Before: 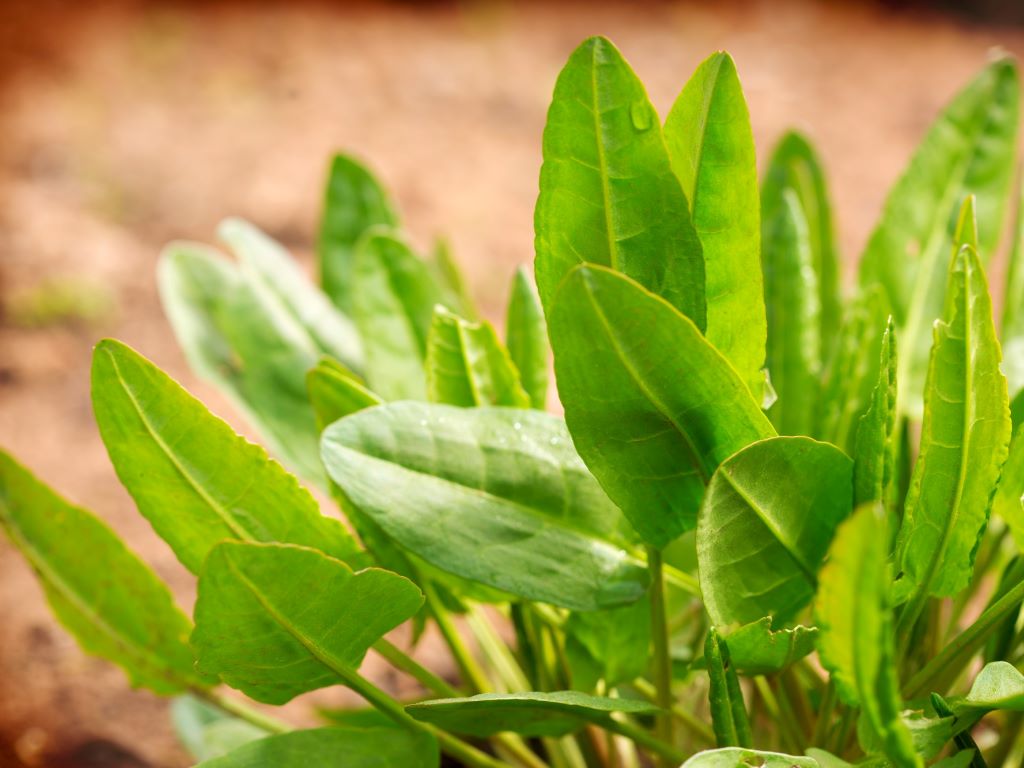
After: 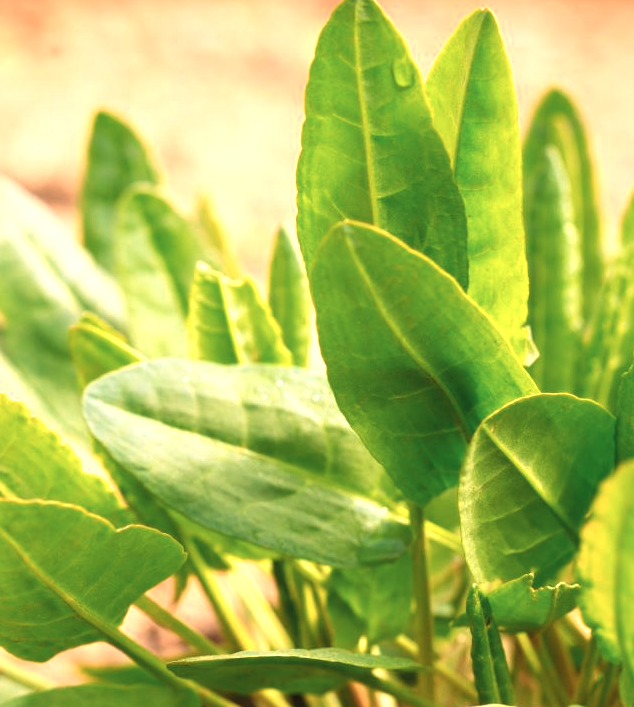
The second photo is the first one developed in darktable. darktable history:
color balance rgb: highlights gain › chroma 2.135%, highlights gain › hue 75.15°, global offset › luminance 0.487%, global offset › hue 170.83°, perceptual saturation grading › global saturation 0.288%, perceptual brilliance grading › global brilliance 2.666%, perceptual brilliance grading › highlights -2.951%, perceptual brilliance grading › shadows 3.618%, global vibrance 20%
velvia: on, module defaults
crop and rotate: left 23.283%, top 5.632%, right 14.747%, bottom 2.255%
color zones: curves: ch0 [(0.018, 0.548) (0.197, 0.654) (0.425, 0.447) (0.605, 0.658) (0.732, 0.579)]; ch1 [(0.105, 0.531) (0.224, 0.531) (0.386, 0.39) (0.618, 0.456) (0.732, 0.456) (0.956, 0.421)]; ch2 [(0.039, 0.583) (0.215, 0.465) (0.399, 0.544) (0.465, 0.548) (0.614, 0.447) (0.724, 0.43) (0.882, 0.623) (0.956, 0.632)]
